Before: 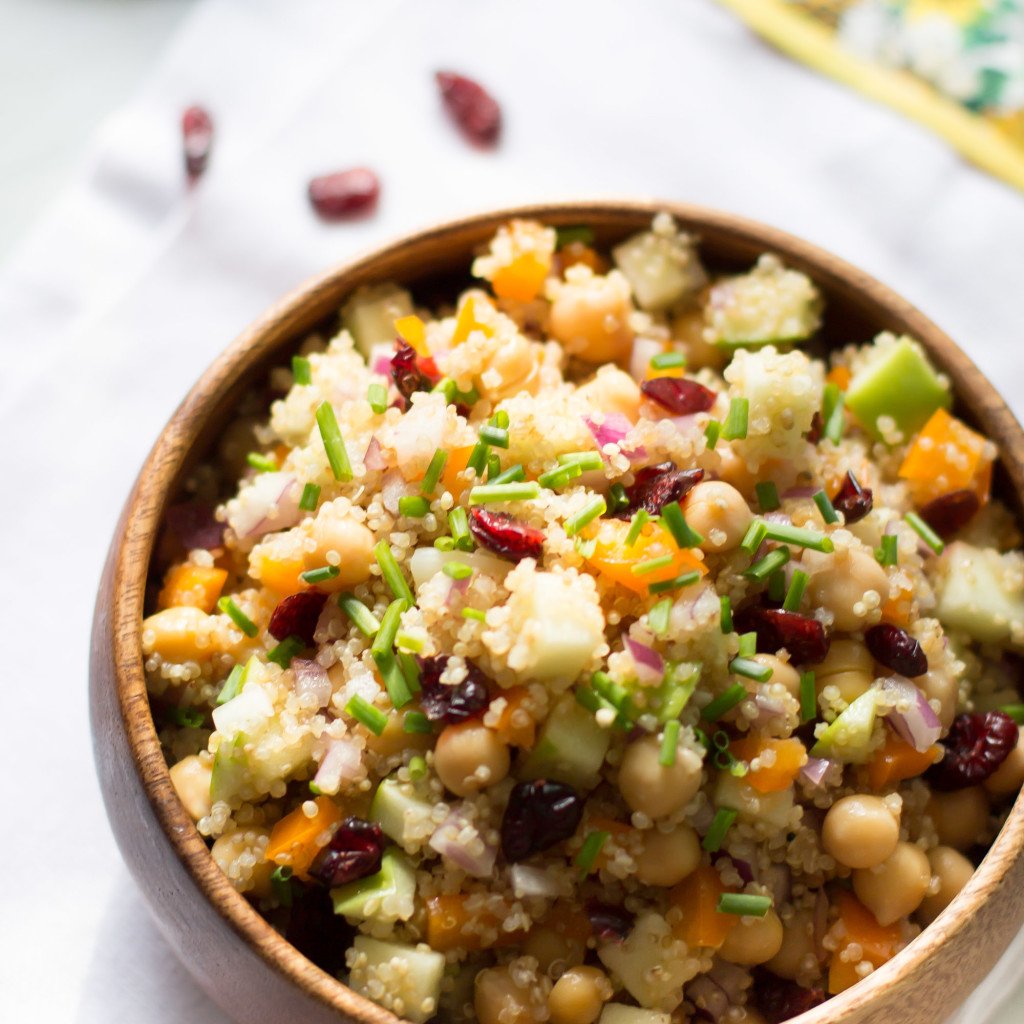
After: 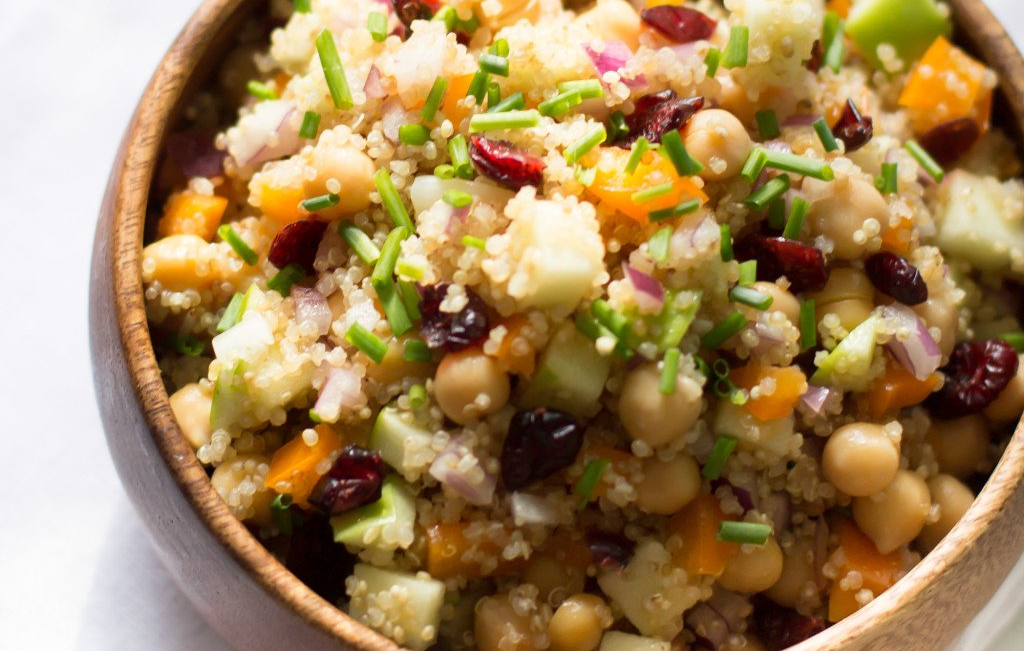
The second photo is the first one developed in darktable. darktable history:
crop and rotate: top 36.359%
